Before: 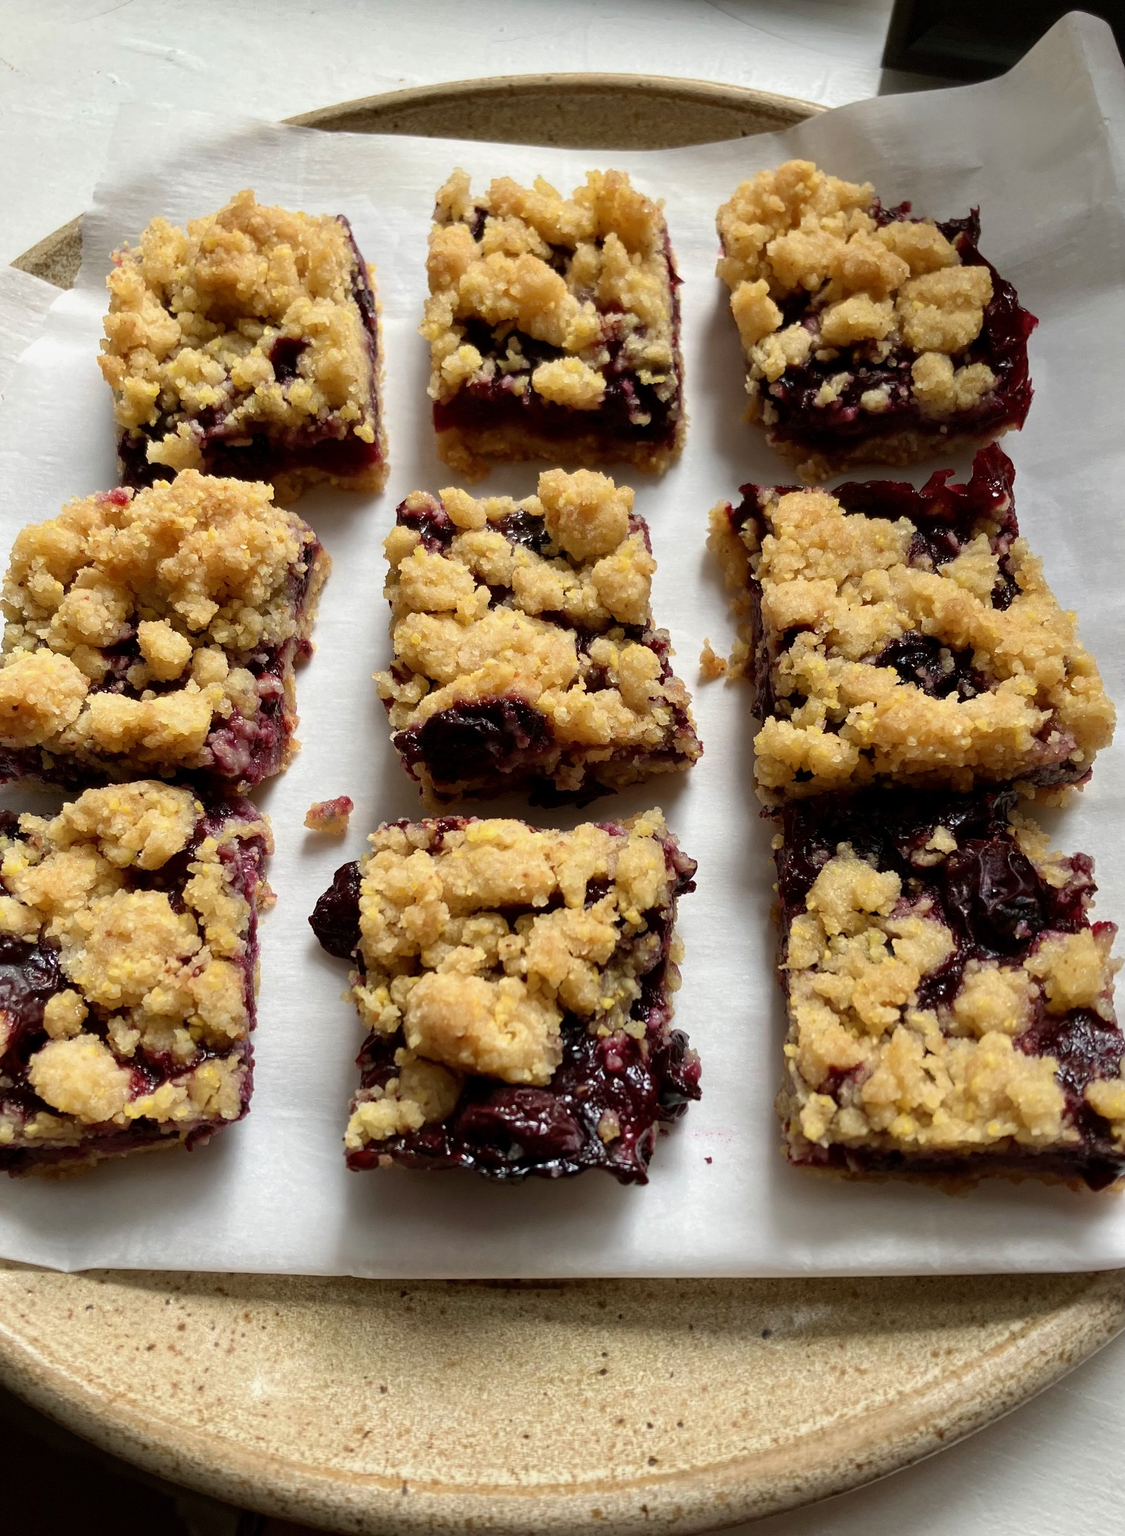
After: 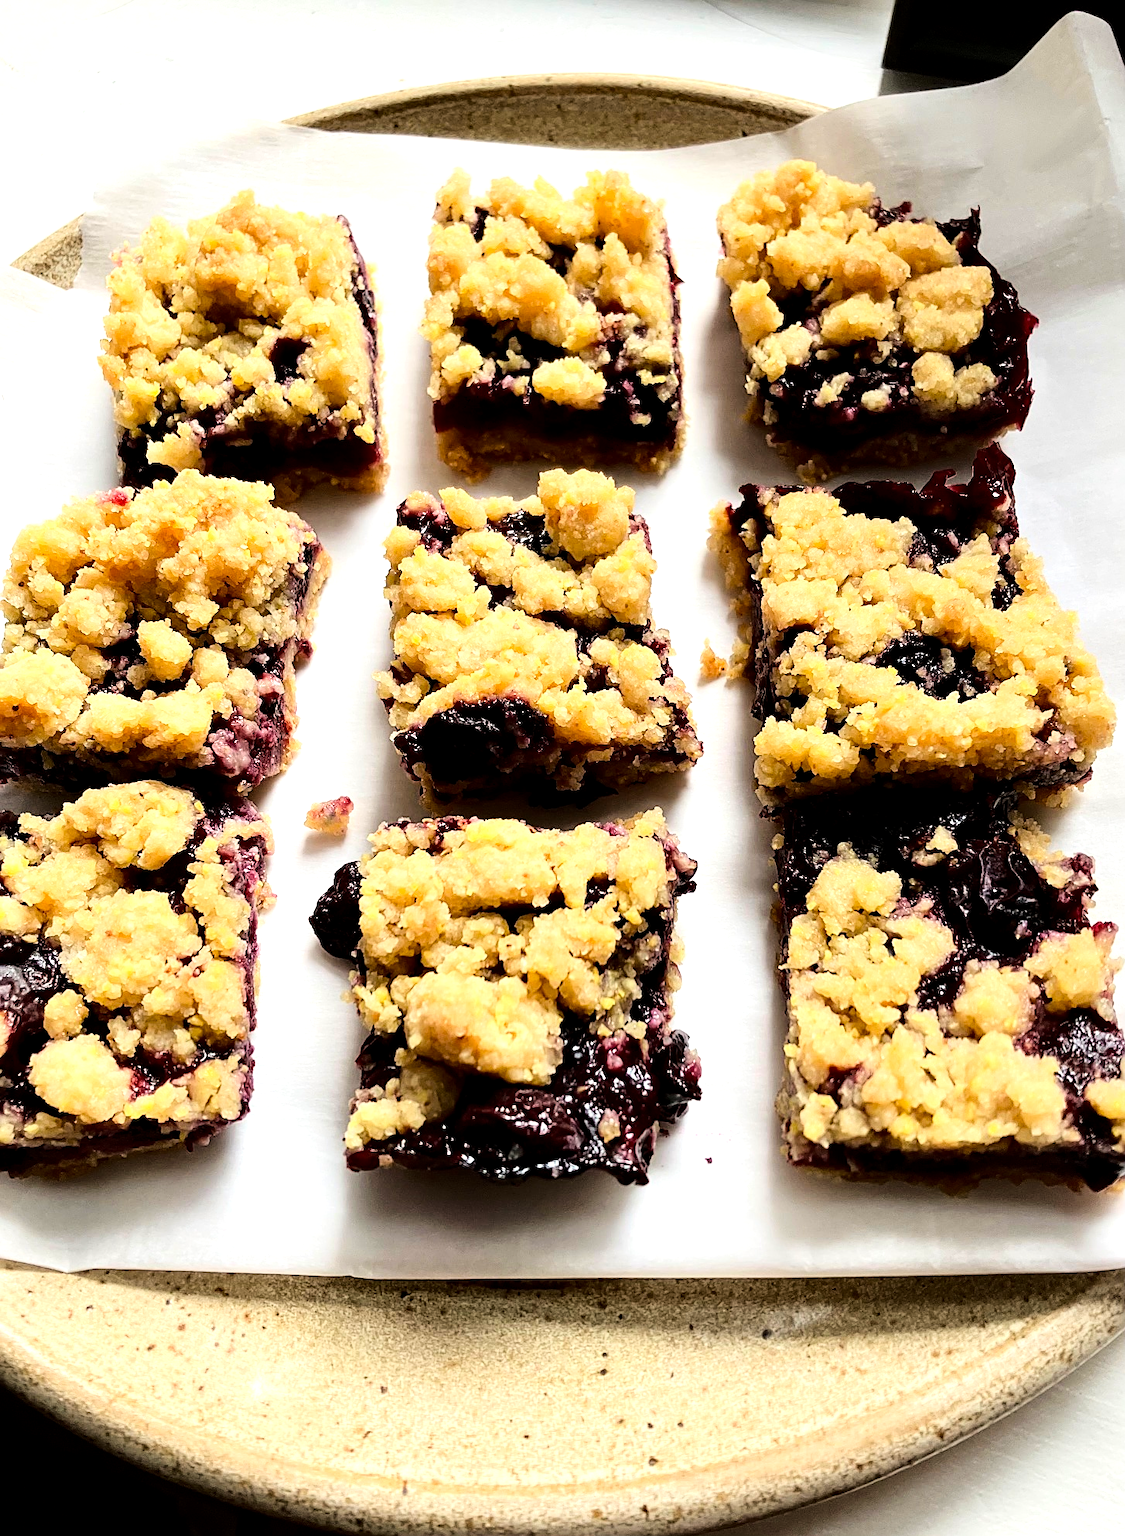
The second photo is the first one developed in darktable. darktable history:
base curve: curves: ch0 [(0, 0) (0.032, 0.025) (0.121, 0.166) (0.206, 0.329) (0.605, 0.79) (1, 1)]
sharpen: on, module defaults
tone equalizer: -8 EV -0.73 EV, -7 EV -0.739 EV, -6 EV -0.588 EV, -5 EV -0.36 EV, -3 EV 0.39 EV, -2 EV 0.6 EV, -1 EV 0.687 EV, +0 EV 0.76 EV
